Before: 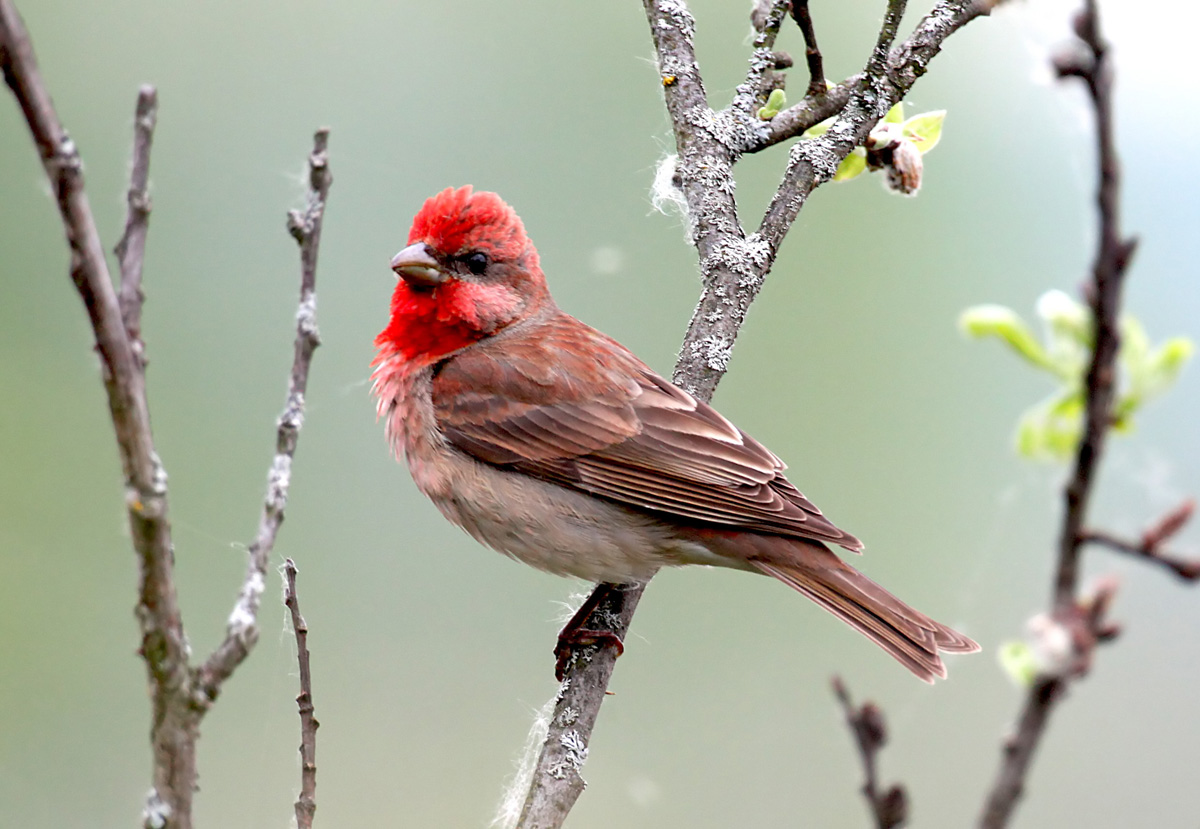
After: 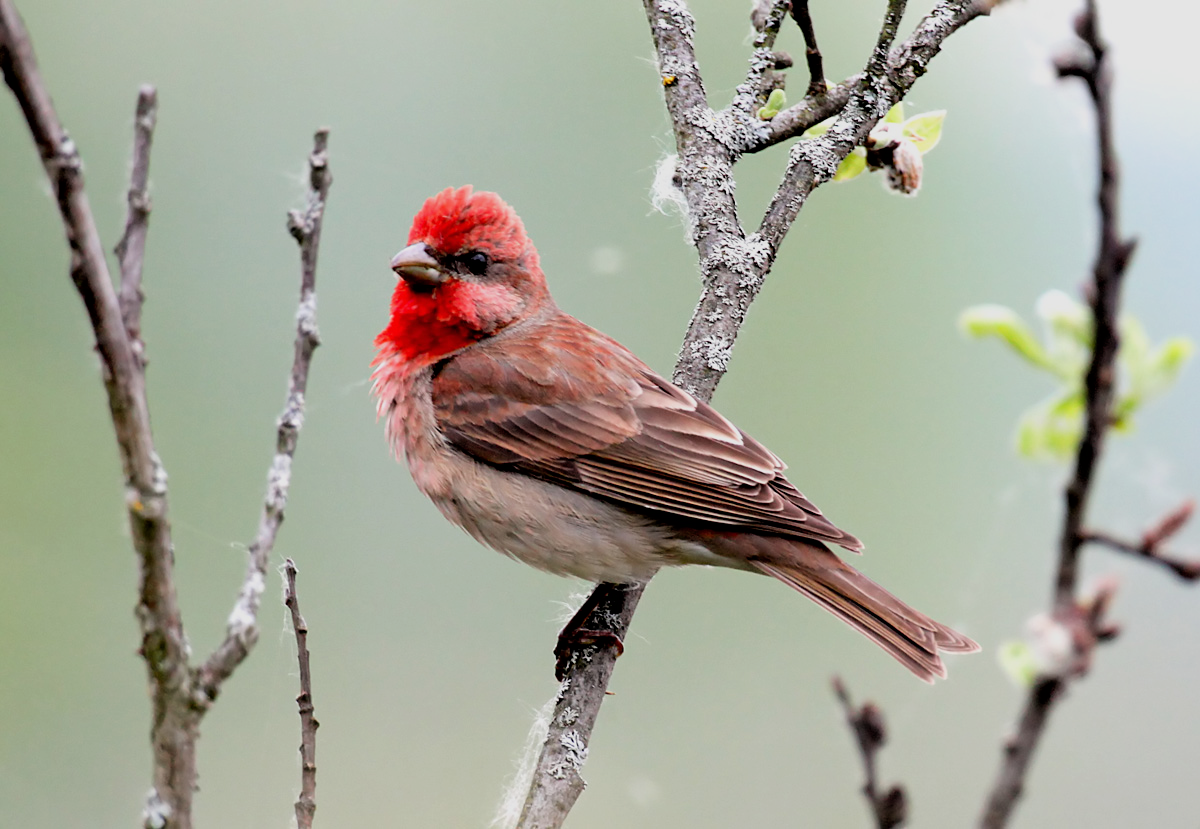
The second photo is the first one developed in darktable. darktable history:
filmic rgb: black relative exposure -8.01 EV, white relative exposure 4.03 EV, hardness 4.12, latitude 49.48%, contrast 1.101
